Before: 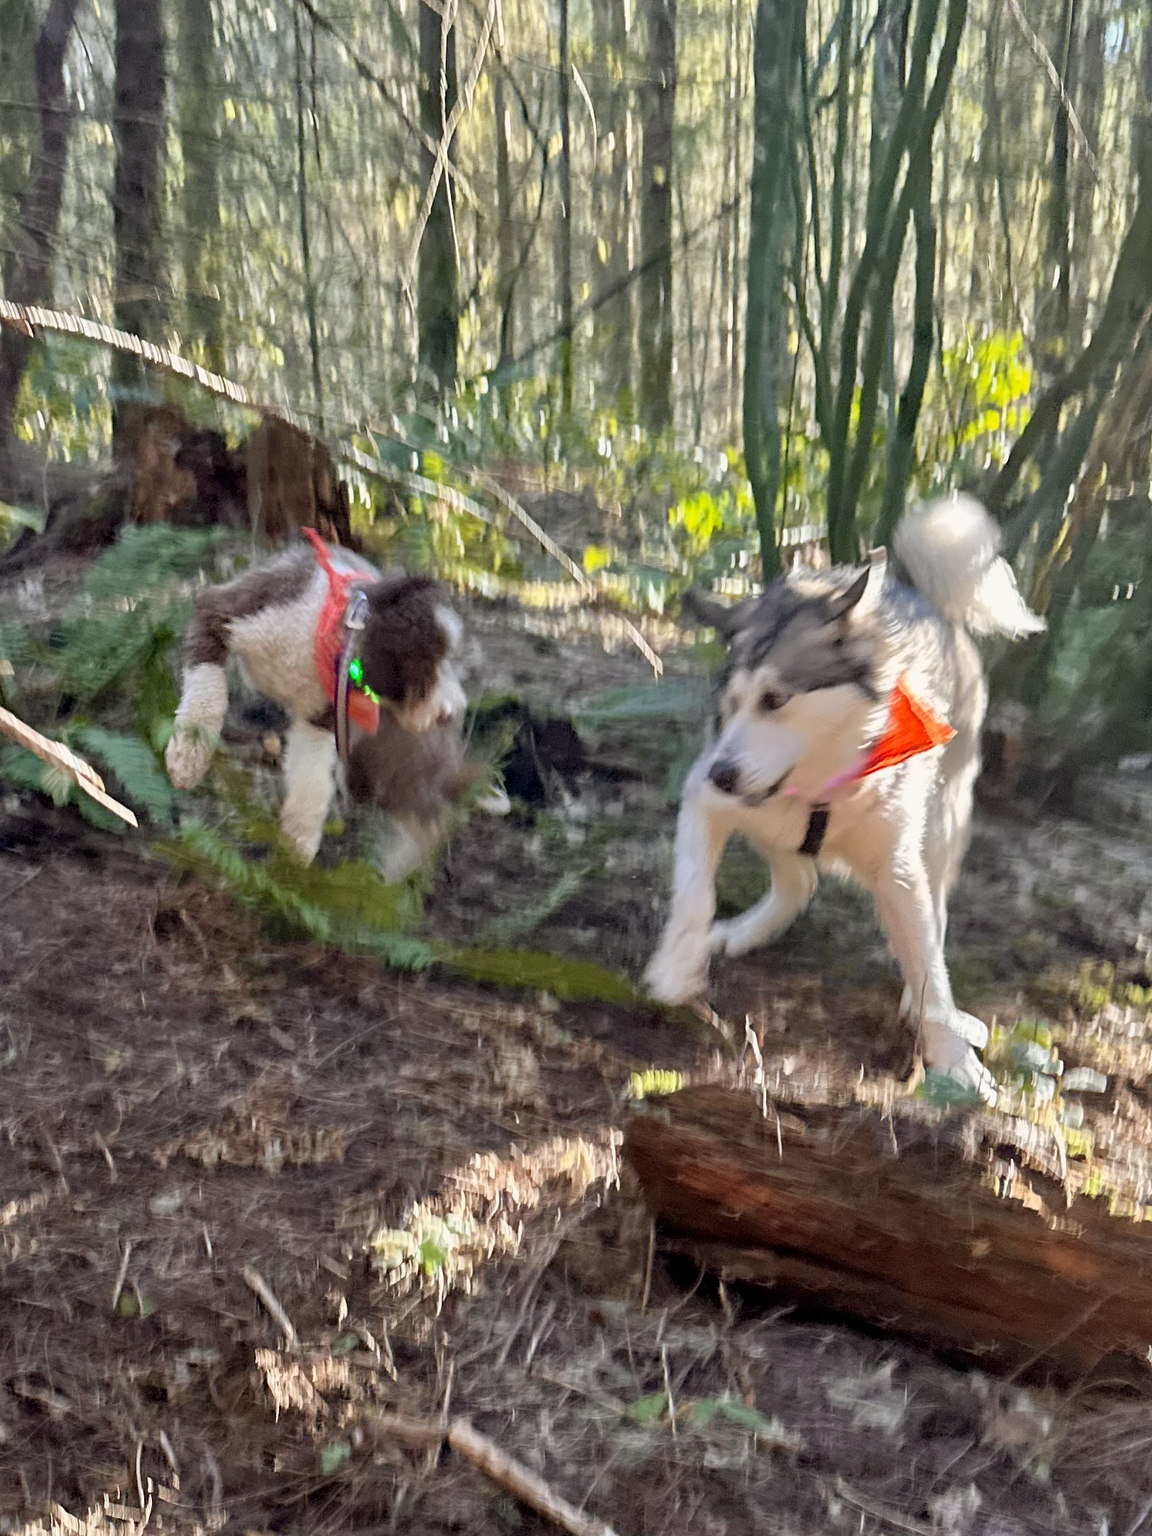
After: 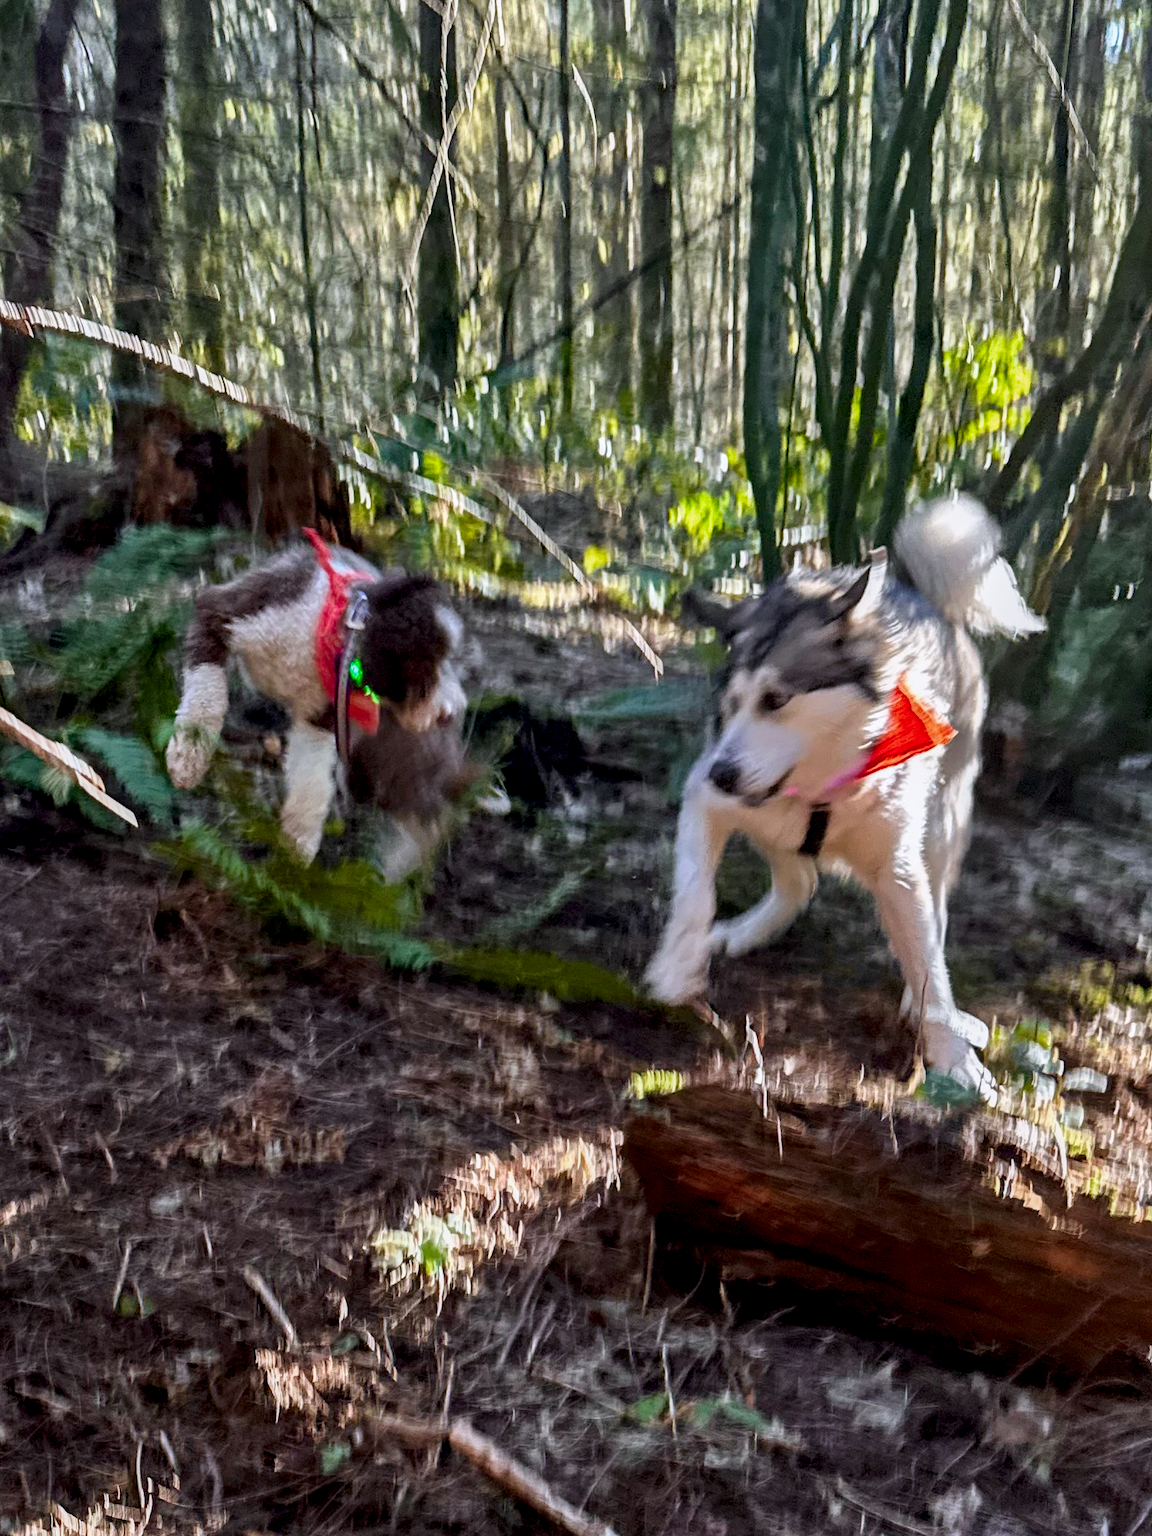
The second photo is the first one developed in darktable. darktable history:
contrast brightness saturation: brightness -0.2, saturation 0.08
local contrast: on, module defaults
white balance: red 0.984, blue 1.059
filmic rgb: black relative exposure -12.8 EV, white relative exposure 2.8 EV, threshold 3 EV, target black luminance 0%, hardness 8.54, latitude 70.41%, contrast 1.133, shadows ↔ highlights balance -0.395%, color science v4 (2020), enable highlight reconstruction true
